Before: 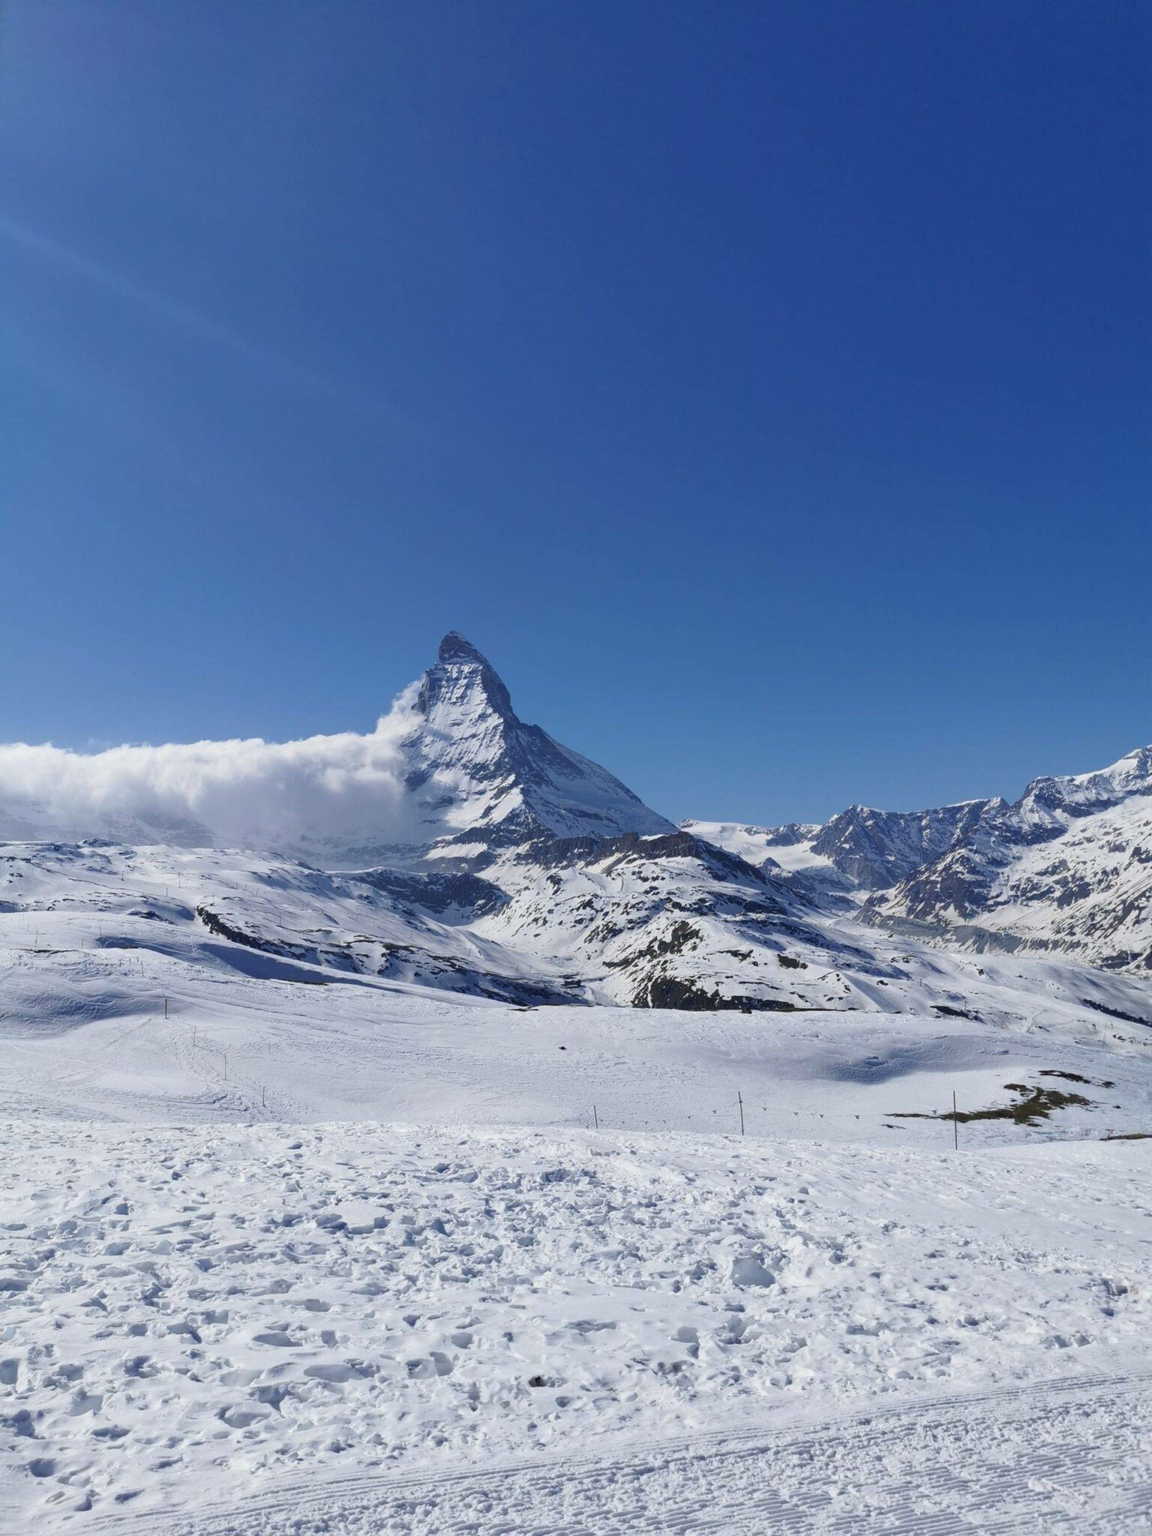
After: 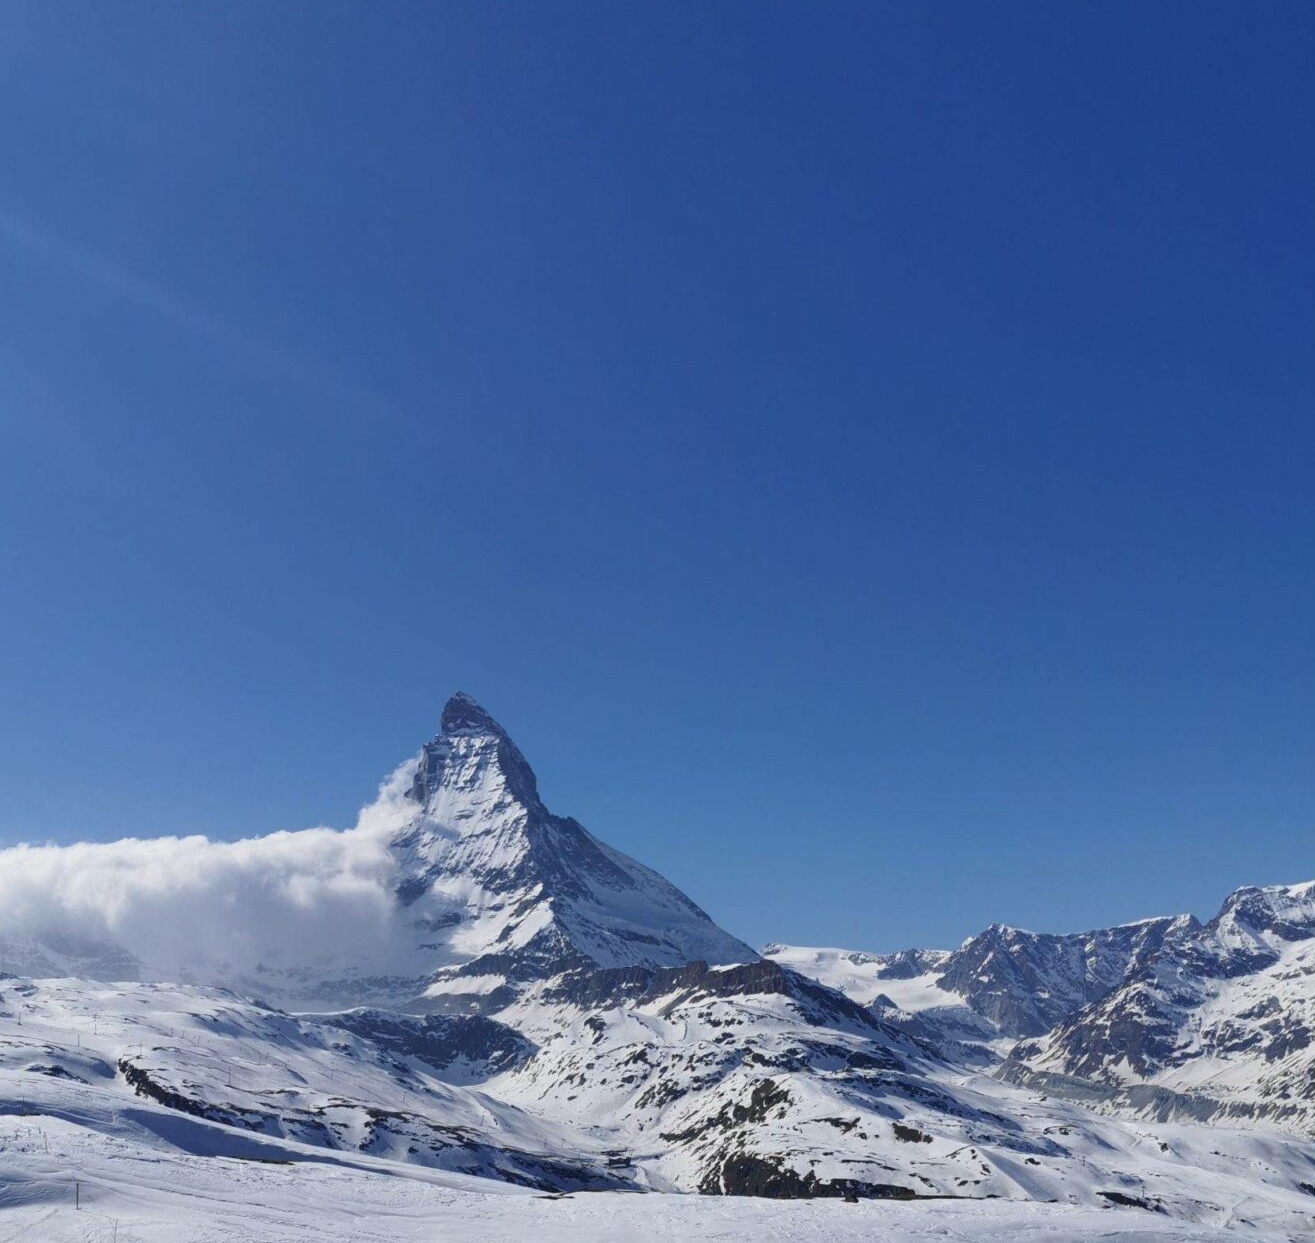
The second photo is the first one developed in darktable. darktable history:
crop and rotate: left 9.425%, top 7.29%, right 4.908%, bottom 31.986%
